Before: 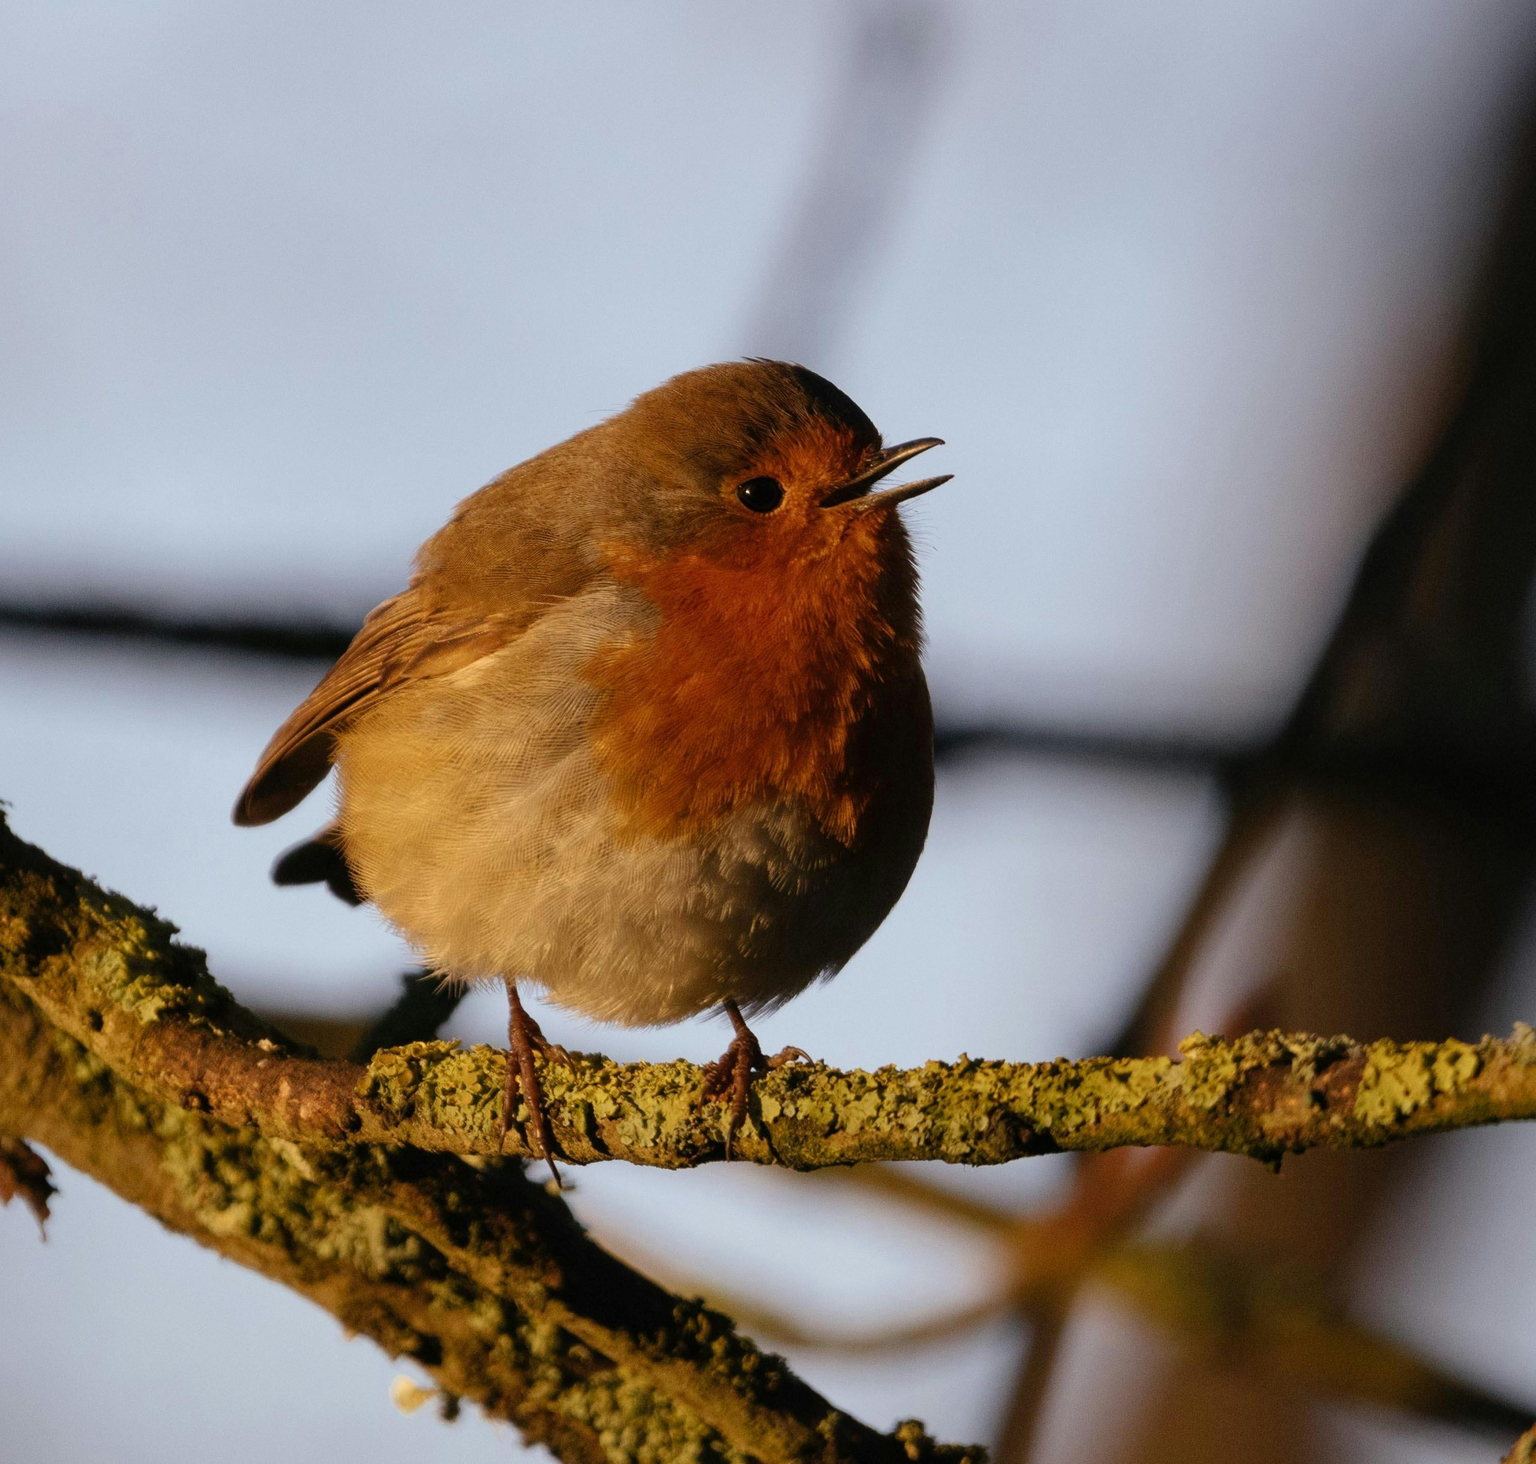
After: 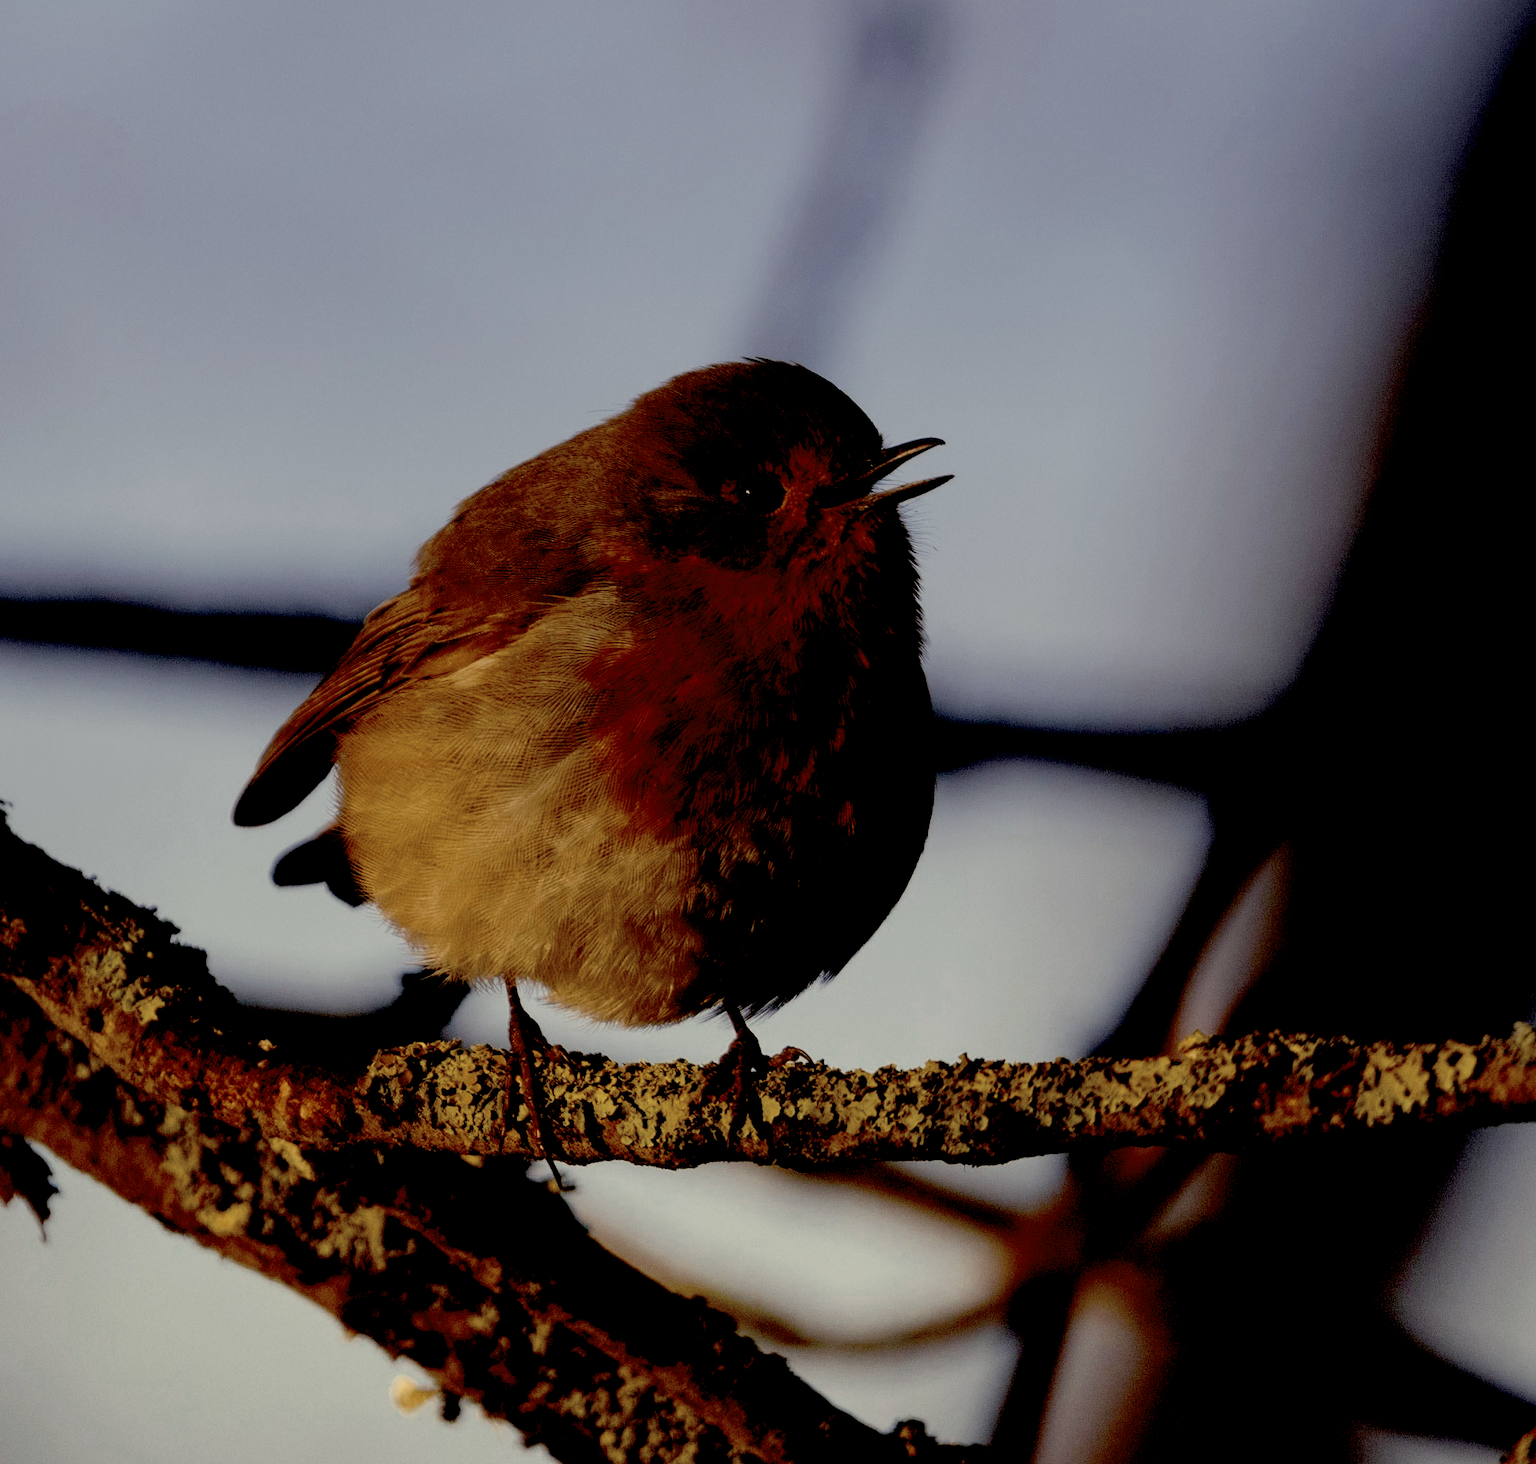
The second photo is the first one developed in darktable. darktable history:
color balance rgb: shadows lift › chroma 2%, shadows lift › hue 263°, highlights gain › chroma 8%, highlights gain › hue 84°, linear chroma grading › global chroma -15%, saturation formula JzAzBz (2021)
color zones: curves: ch0 [(0, 0.5) (0.125, 0.4) (0.25, 0.5) (0.375, 0.4) (0.5, 0.4) (0.625, 0.6) (0.75, 0.6) (0.875, 0.5)]; ch1 [(0, 0.35) (0.125, 0.45) (0.25, 0.35) (0.375, 0.35) (0.5, 0.35) (0.625, 0.35) (0.75, 0.45) (0.875, 0.35)]; ch2 [(0, 0.6) (0.125, 0.5) (0.25, 0.5) (0.375, 0.6) (0.5, 0.6) (0.625, 0.5) (0.75, 0.5) (0.875, 0.5)]
graduated density: hue 238.83°, saturation 50%
exposure: black level correction 0.1, exposure -0.092 EV, compensate highlight preservation false
